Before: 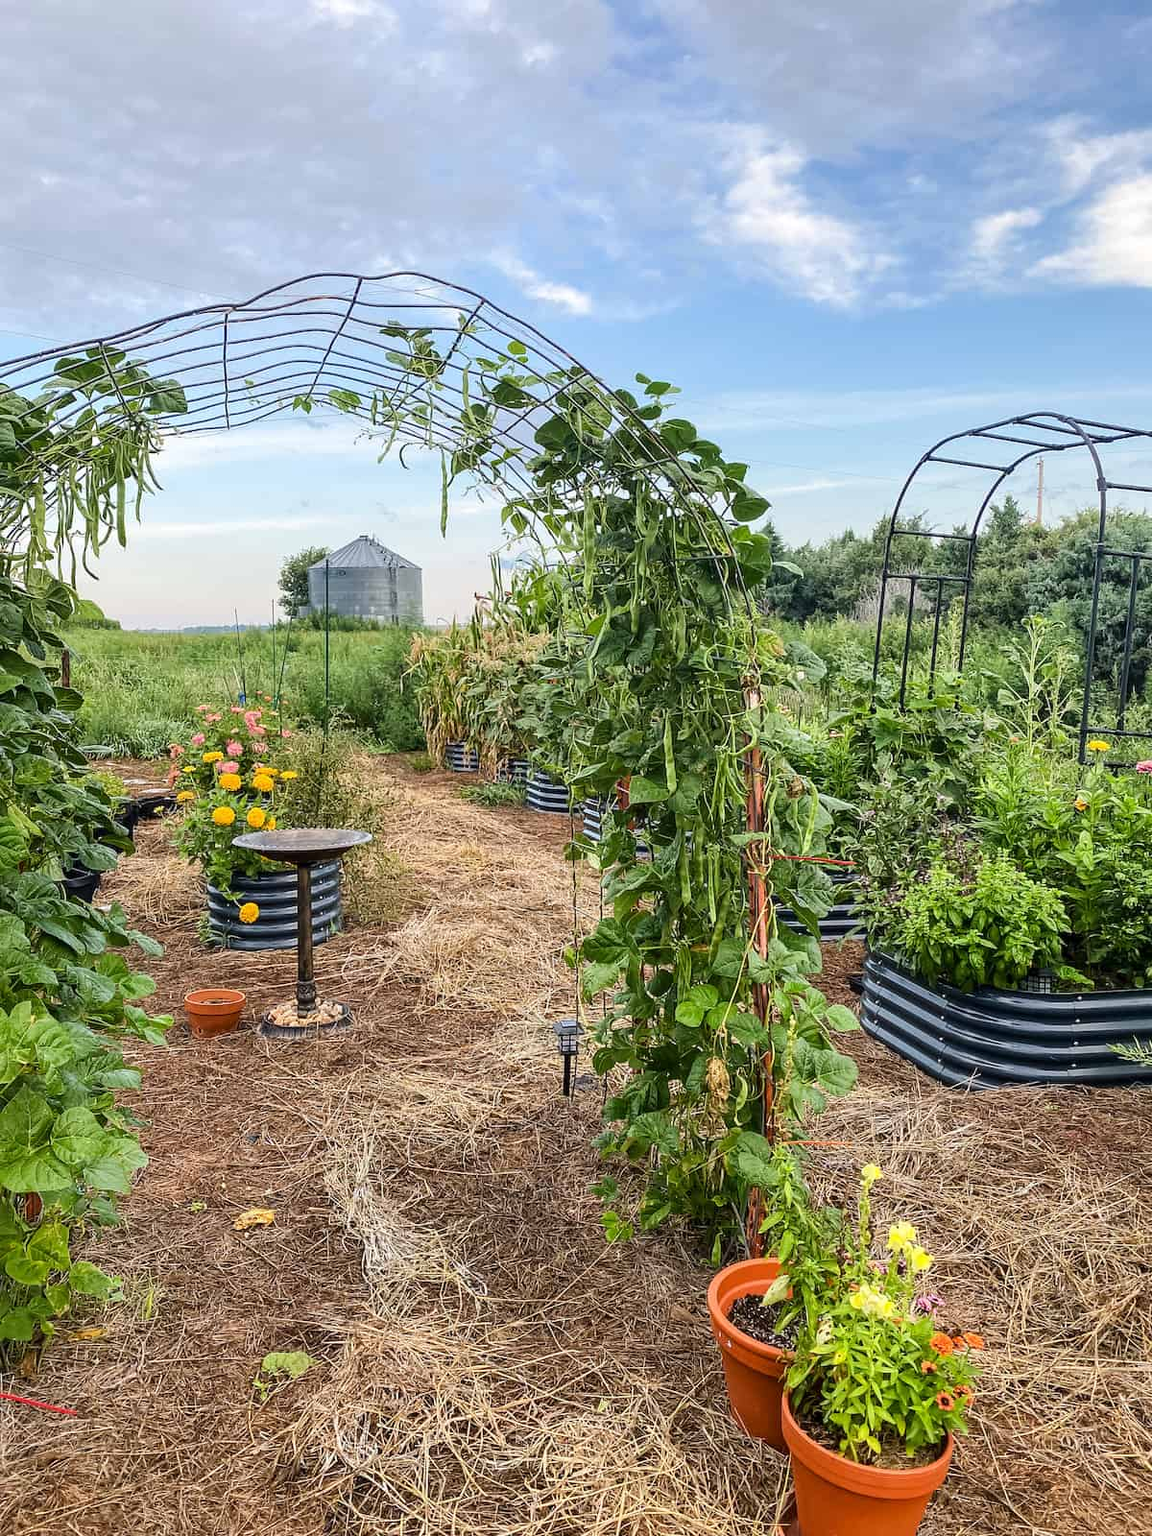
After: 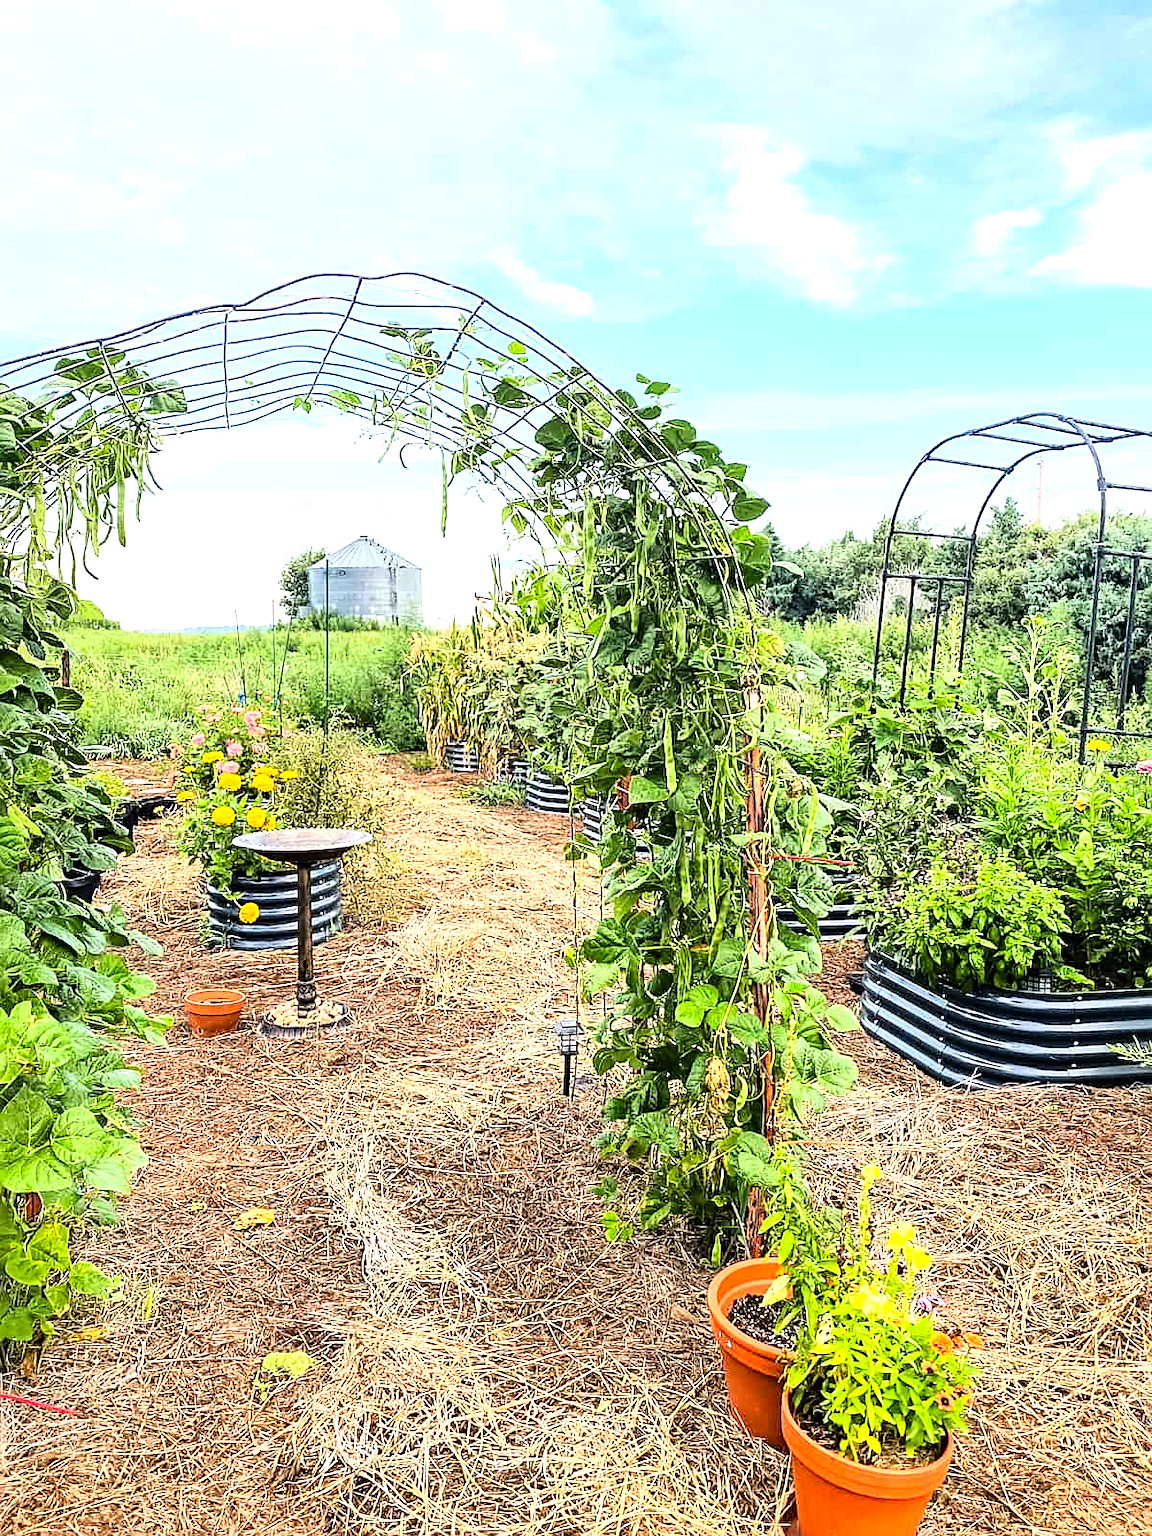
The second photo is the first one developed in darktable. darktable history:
contrast brightness saturation: contrast 0.196, brightness 0.156, saturation 0.22
sharpen: on, module defaults
exposure: exposure -0.046 EV, compensate exposure bias true, compensate highlight preservation false
tone equalizer: -8 EV -1.07 EV, -7 EV -0.978 EV, -6 EV -0.883 EV, -5 EV -0.563 EV, -3 EV 0.585 EV, -2 EV 0.838 EV, -1 EV 1.01 EV, +0 EV 1.08 EV
